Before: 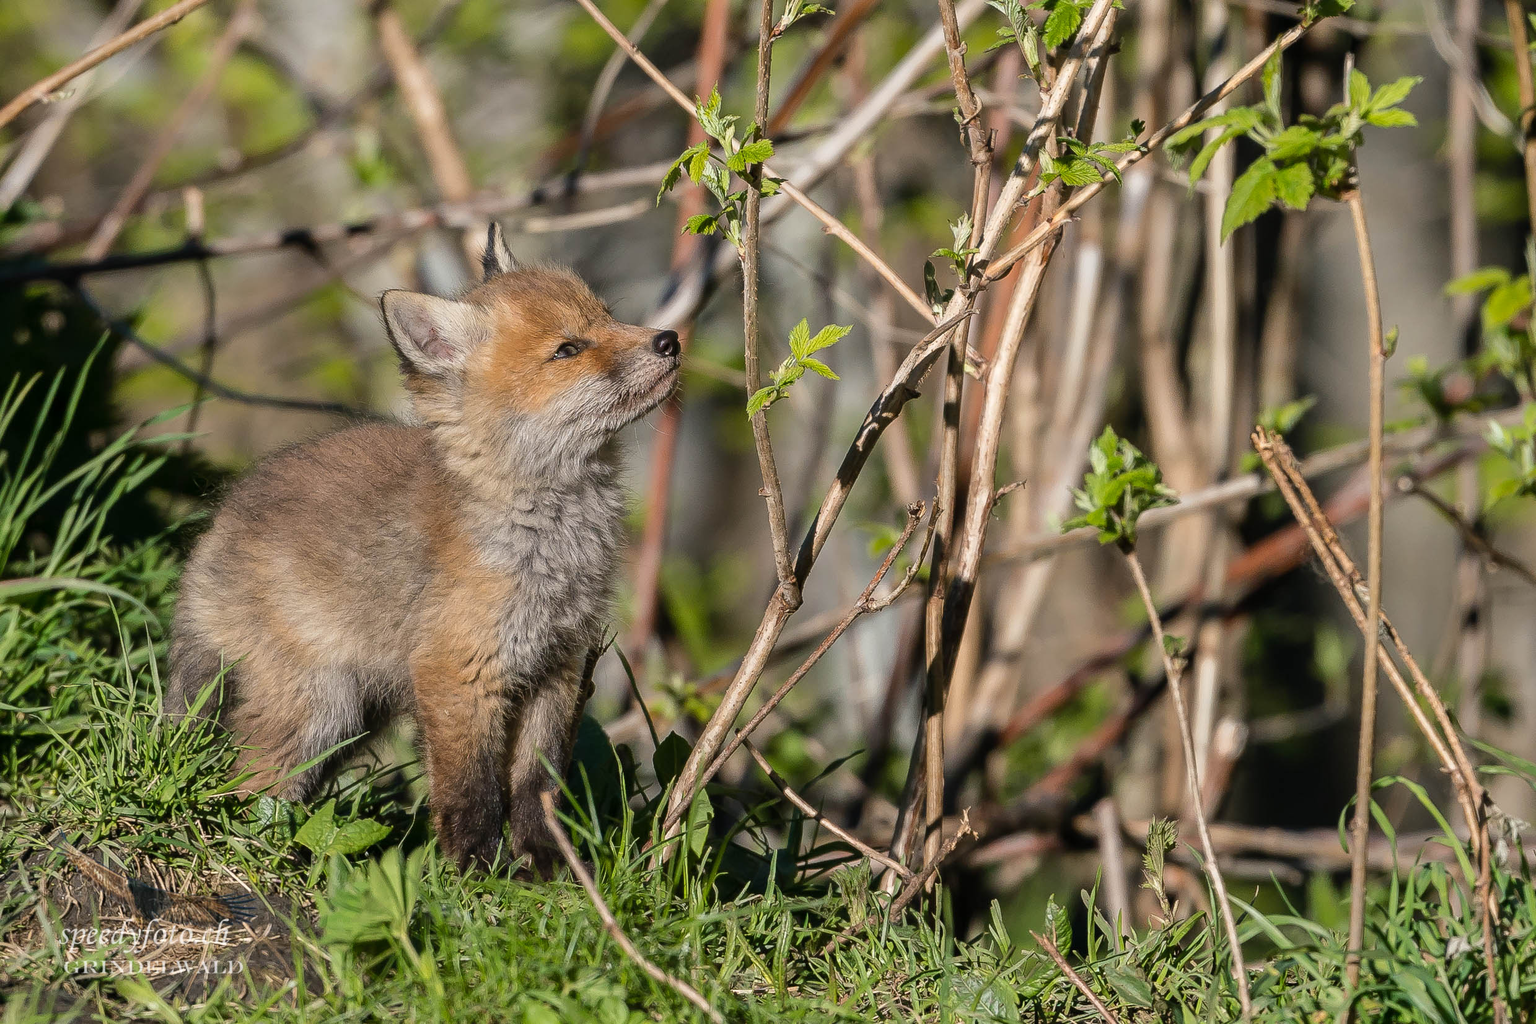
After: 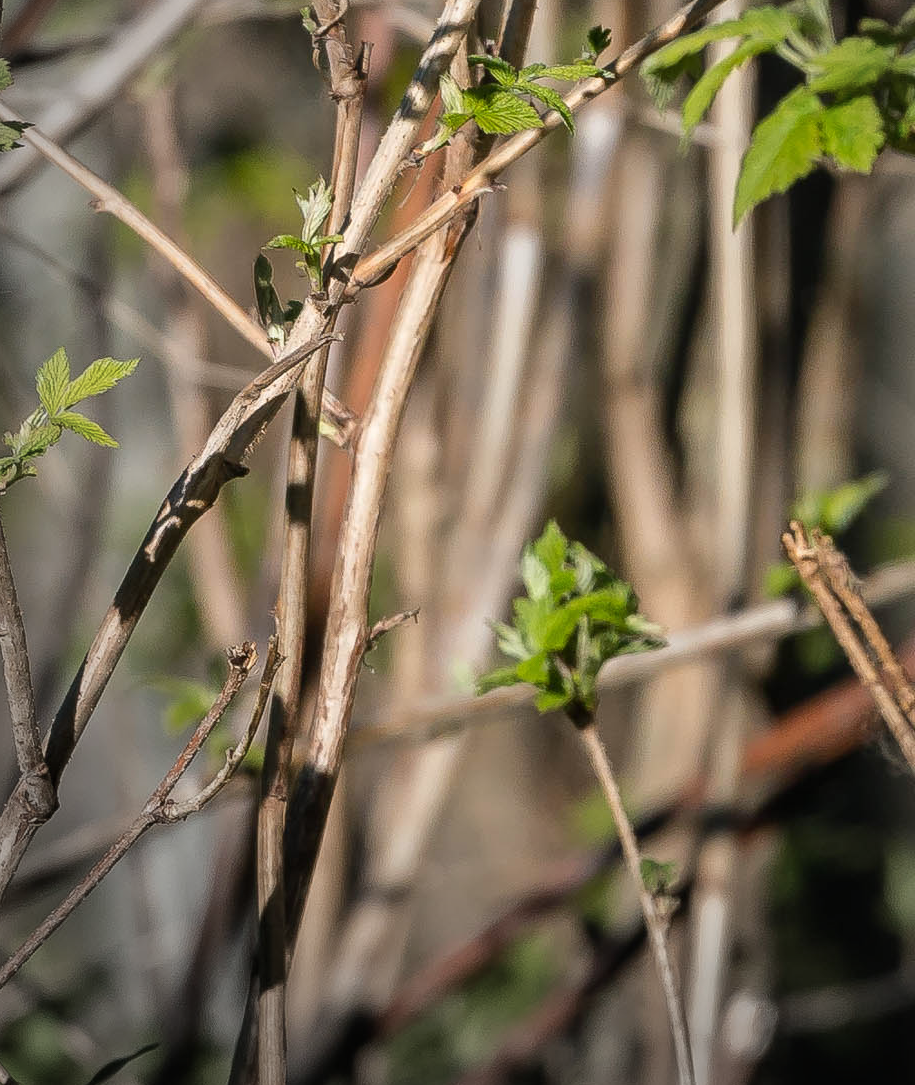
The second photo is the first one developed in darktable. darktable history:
crop and rotate: left 49.936%, top 10.094%, right 13.136%, bottom 24.256%
vignetting: fall-off start 73.57%, center (0.22, -0.235)
